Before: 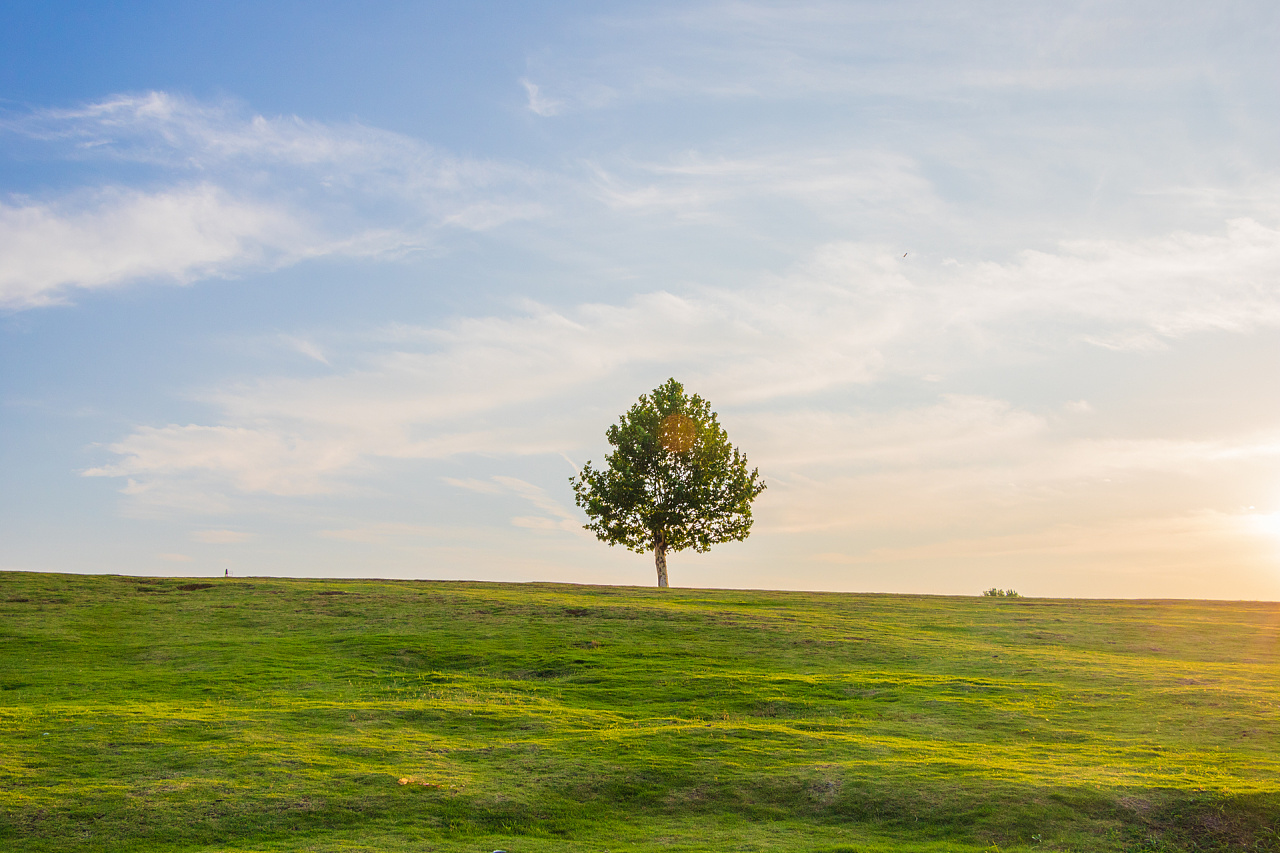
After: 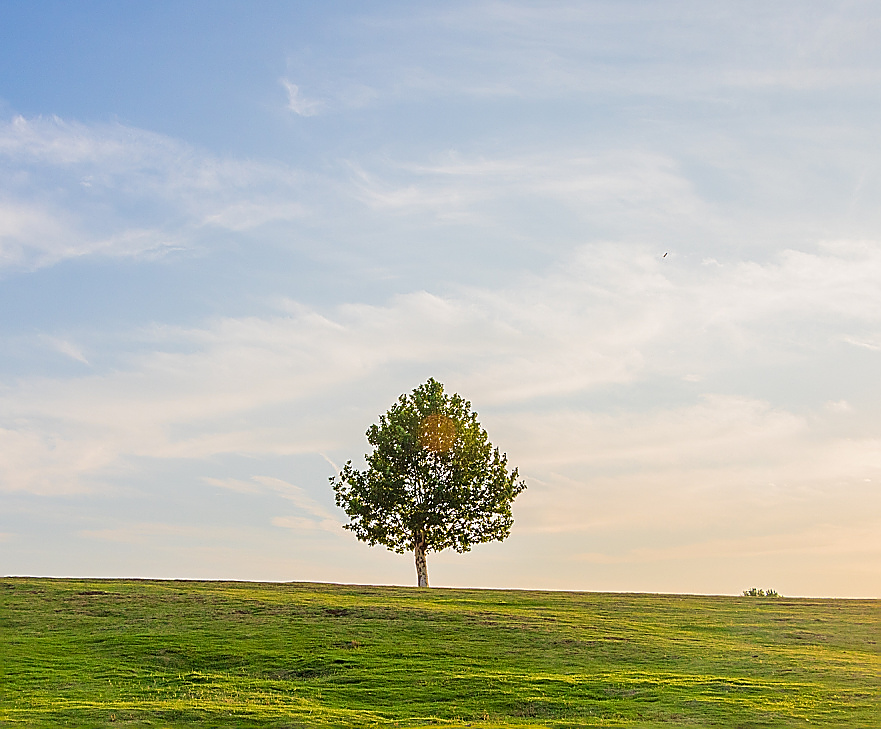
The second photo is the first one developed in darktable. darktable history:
sharpen: radius 1.384, amount 1.246, threshold 0.621
crop: left 18.787%, right 12.349%, bottom 14.472%
